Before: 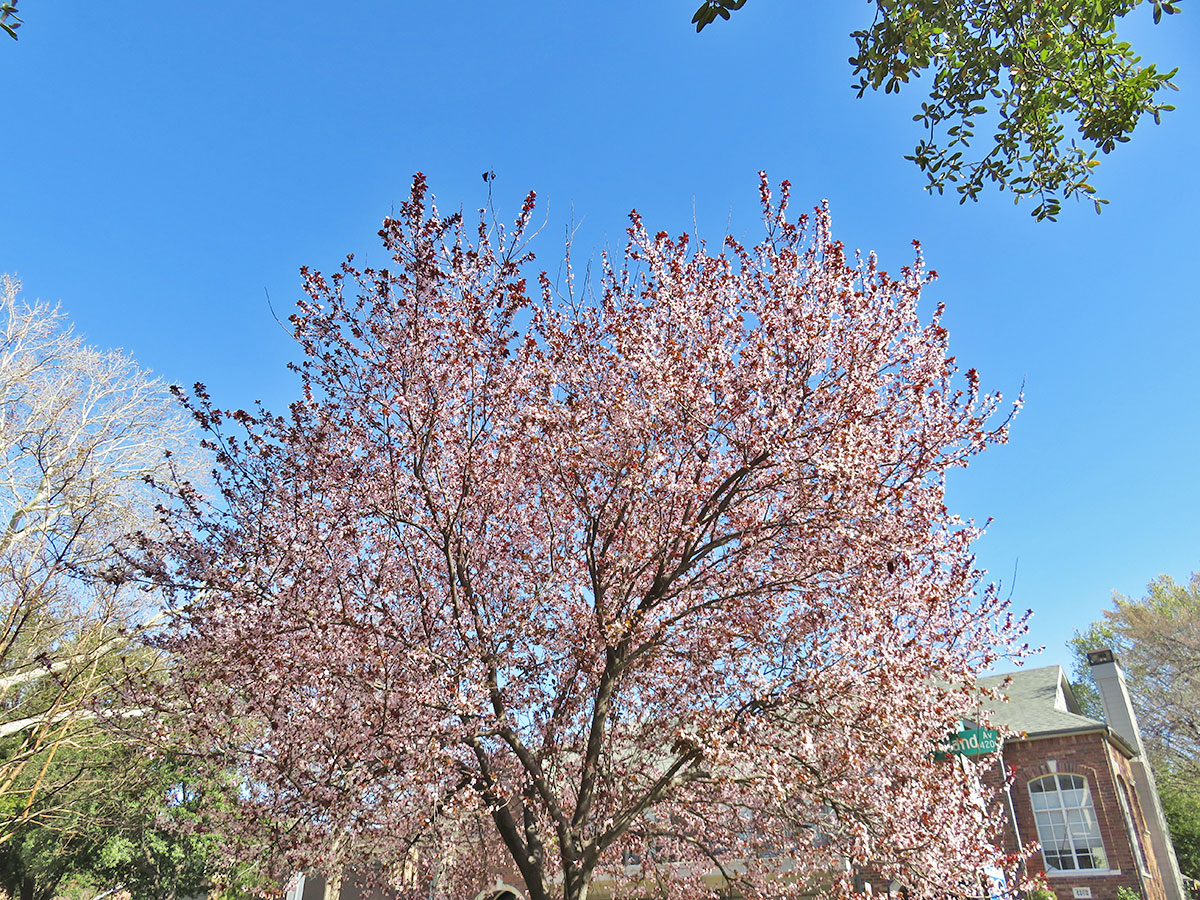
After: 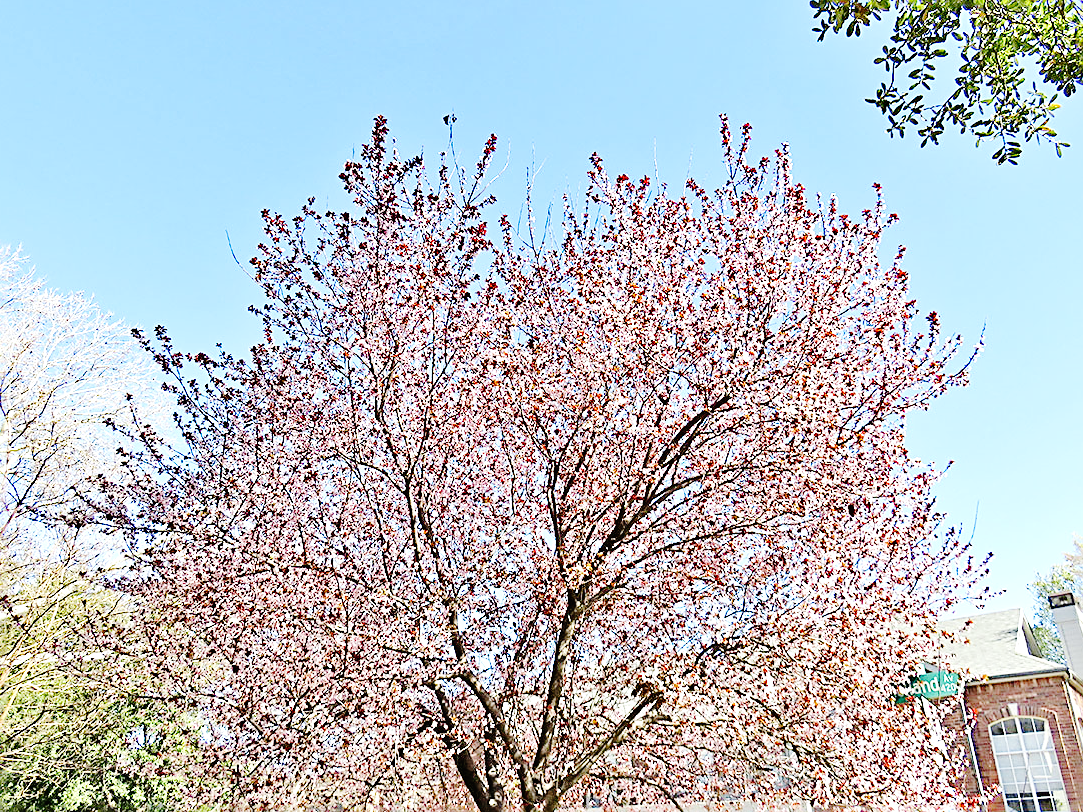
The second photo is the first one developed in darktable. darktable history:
base curve: curves: ch0 [(0, 0) (0.036, 0.01) (0.123, 0.254) (0.258, 0.504) (0.507, 0.748) (1, 1)], preserve colors none
exposure: exposure 0.566 EV, compensate highlight preservation false
sharpen: radius 2.584, amount 0.688
crop: left 3.305%, top 6.436%, right 6.389%, bottom 3.258%
white balance: red 1, blue 1
